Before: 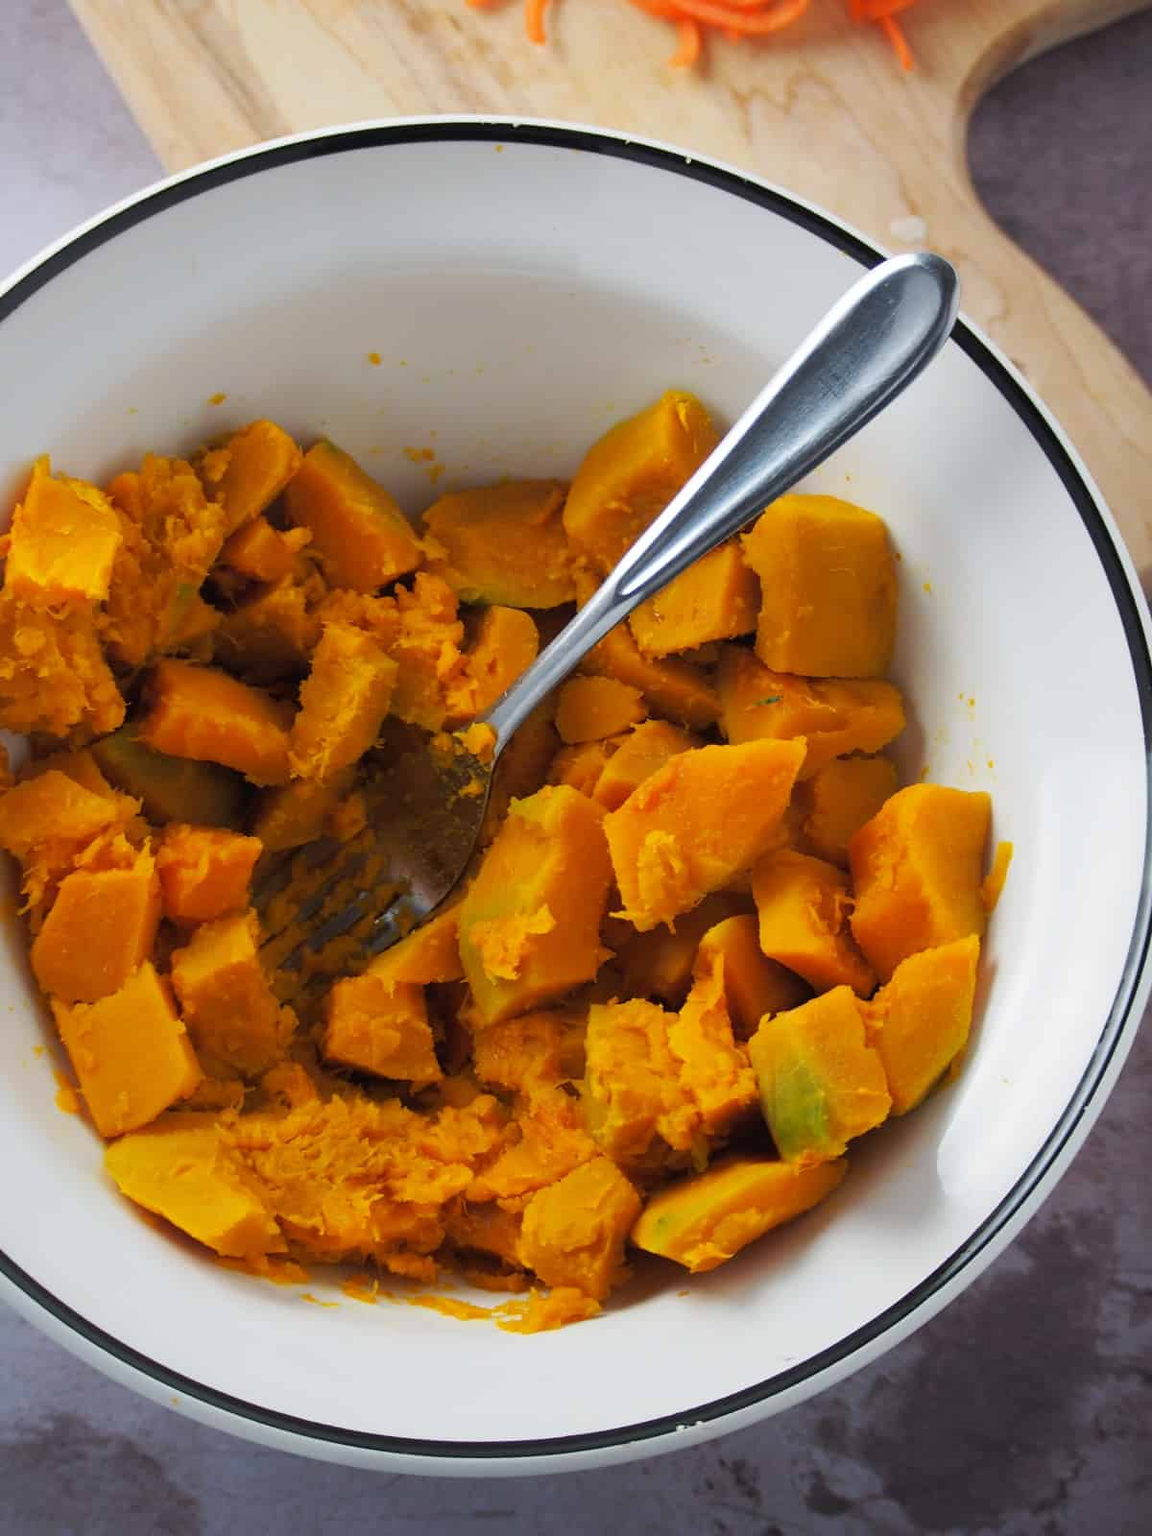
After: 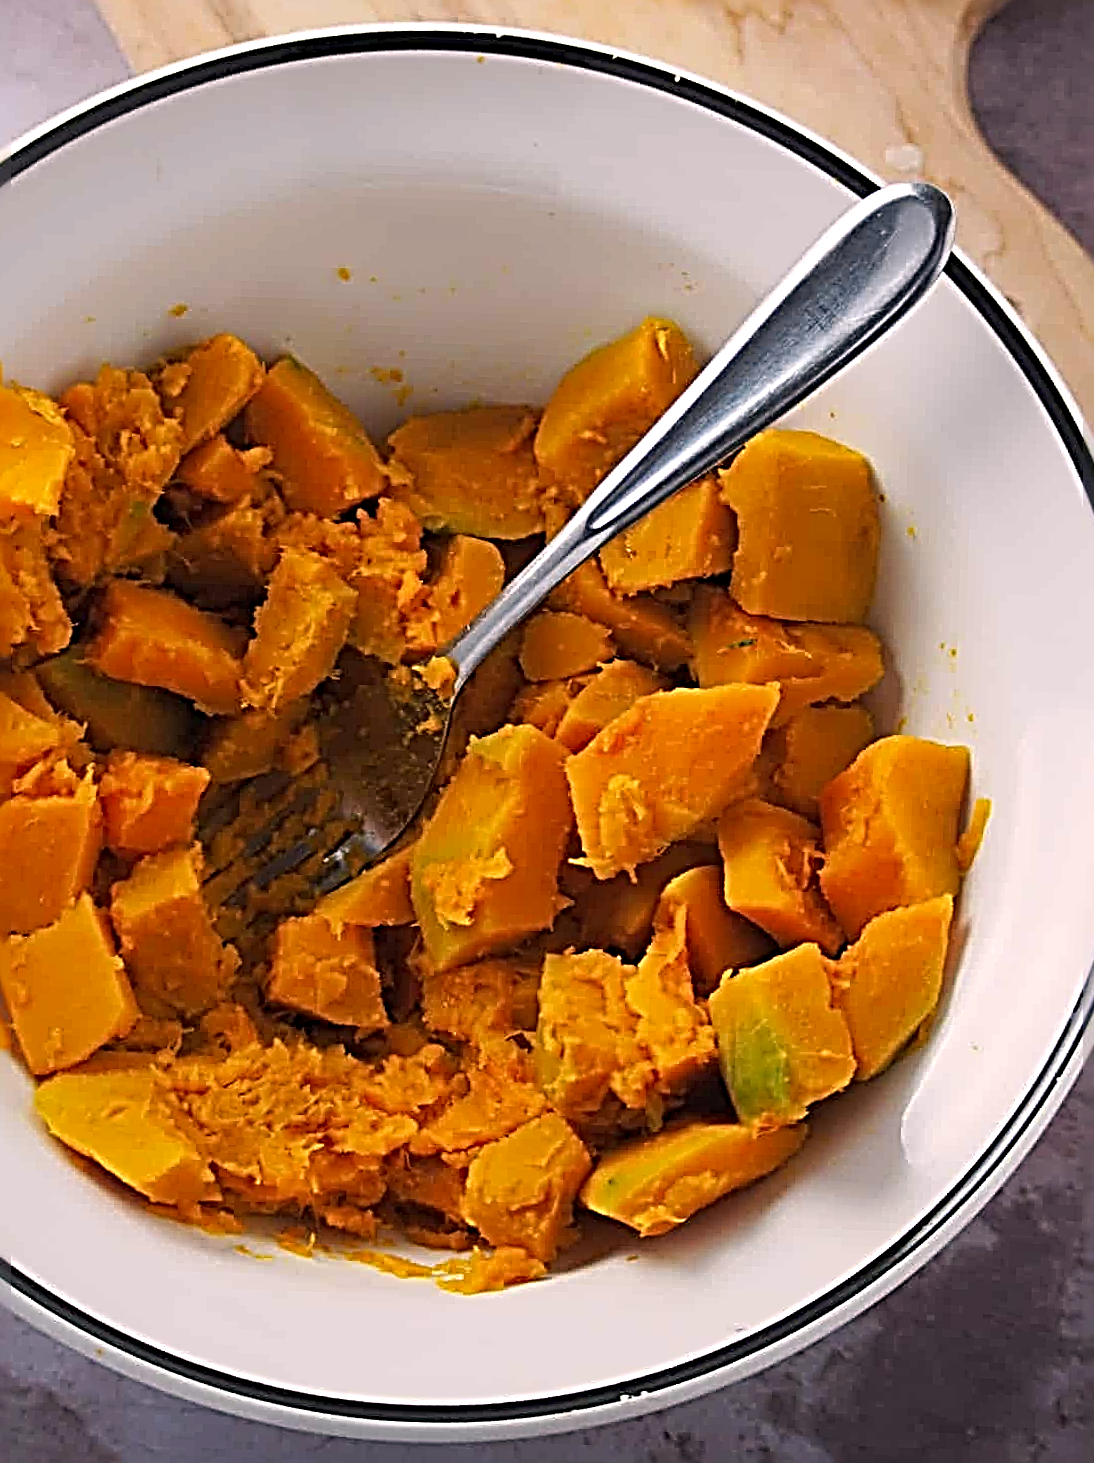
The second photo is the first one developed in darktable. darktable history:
color correction: highlights a* 6.83, highlights b* 3.92
sharpen: radius 4.03, amount 1.998
crop and rotate: angle -1.93°, left 3.12%, top 3.898%, right 1.634%, bottom 0.581%
